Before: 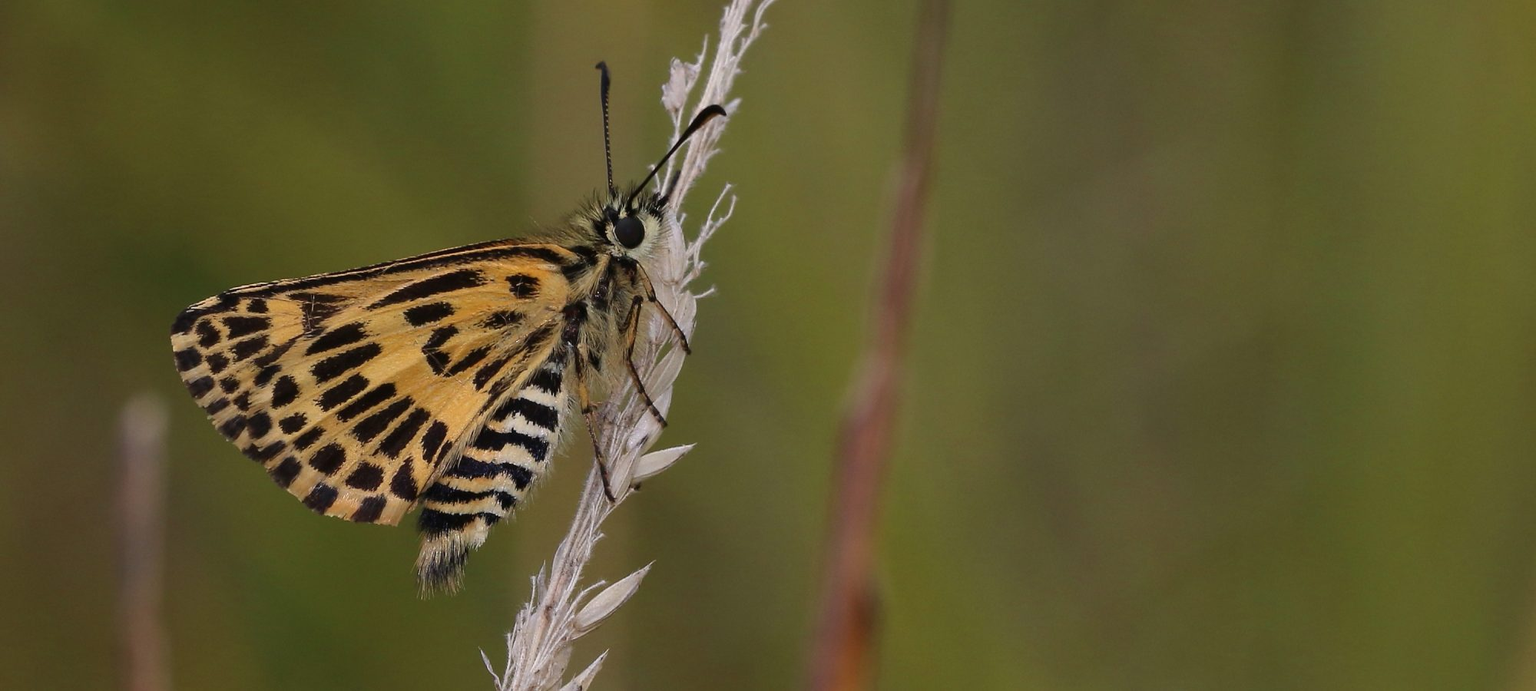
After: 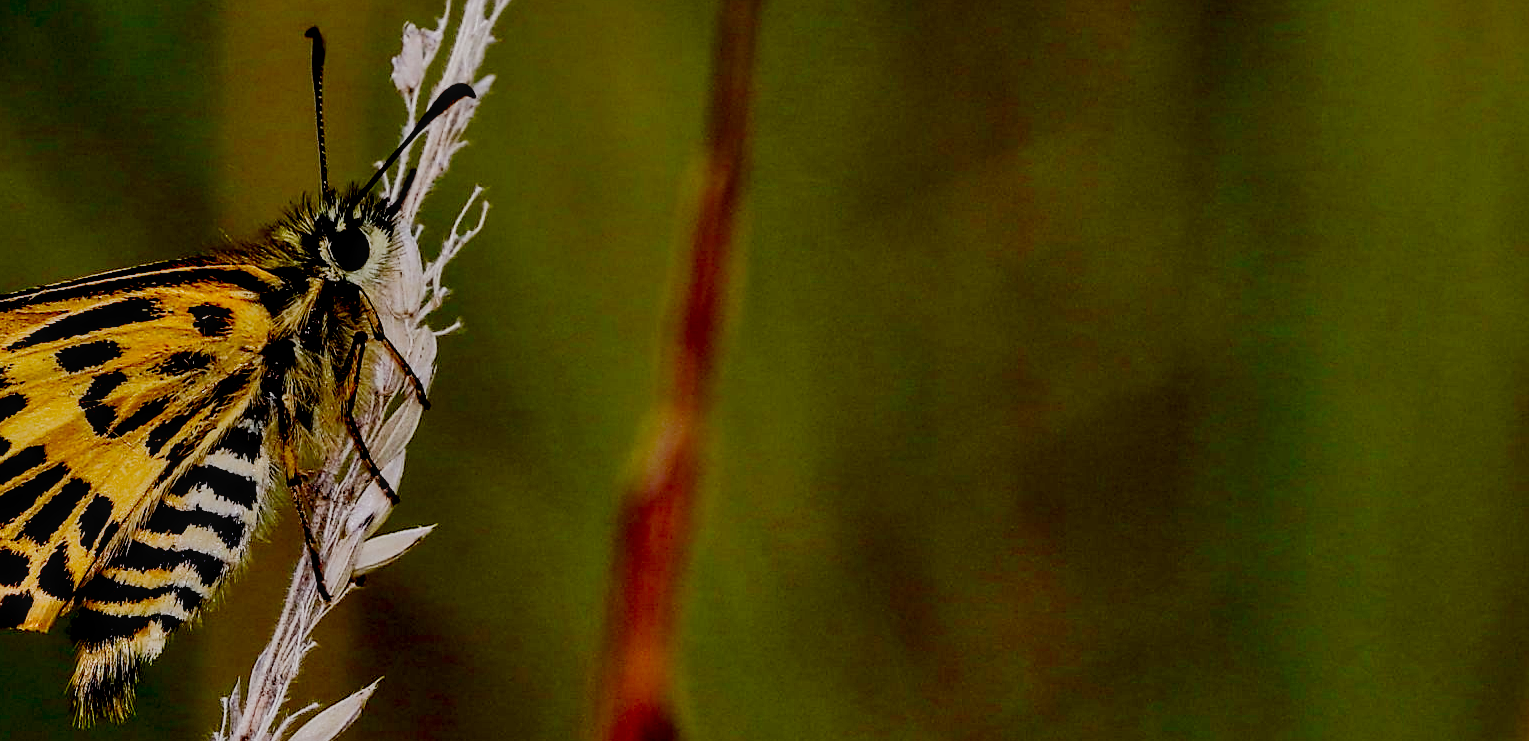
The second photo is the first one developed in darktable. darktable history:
crop: left 23.52%, top 5.908%, bottom 11.749%
shadows and highlights: soften with gaussian
filmic rgb: black relative exposure -3.09 EV, white relative exposure 7.05 EV, threshold 2.97 EV, hardness 1.46, contrast 1.352, preserve chrominance no, color science v4 (2020), contrast in shadows soft, enable highlight reconstruction true
tone equalizer: on, module defaults
sharpen: on, module defaults
contrast brightness saturation: brightness -0.249, saturation 0.199
local contrast: on, module defaults
